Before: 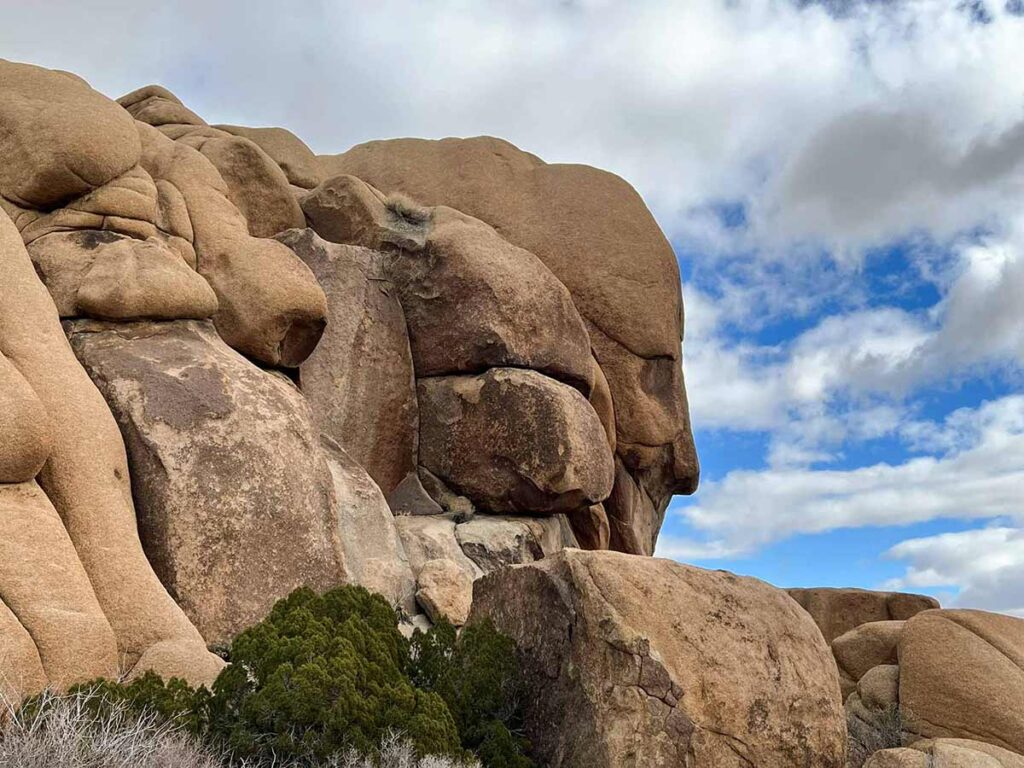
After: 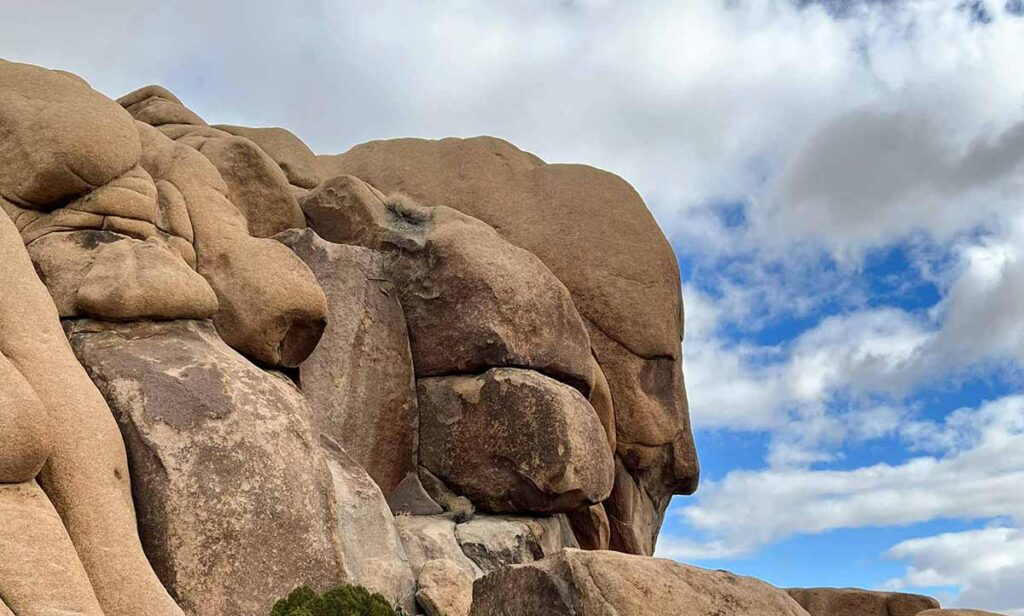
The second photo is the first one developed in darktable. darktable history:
crop: bottom 19.701%
